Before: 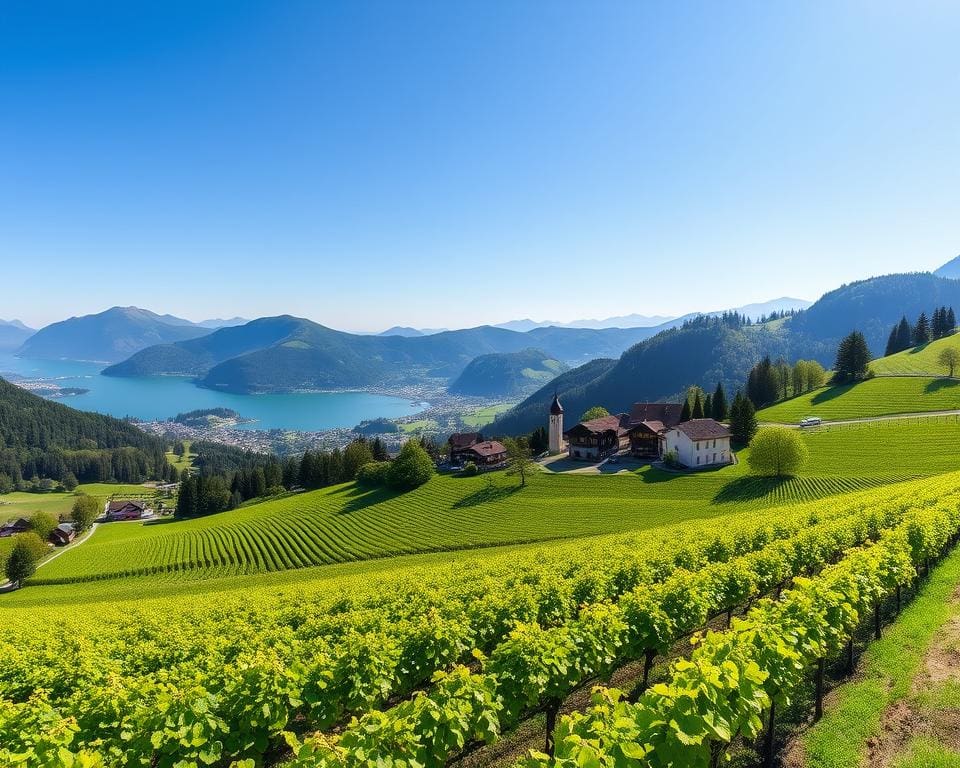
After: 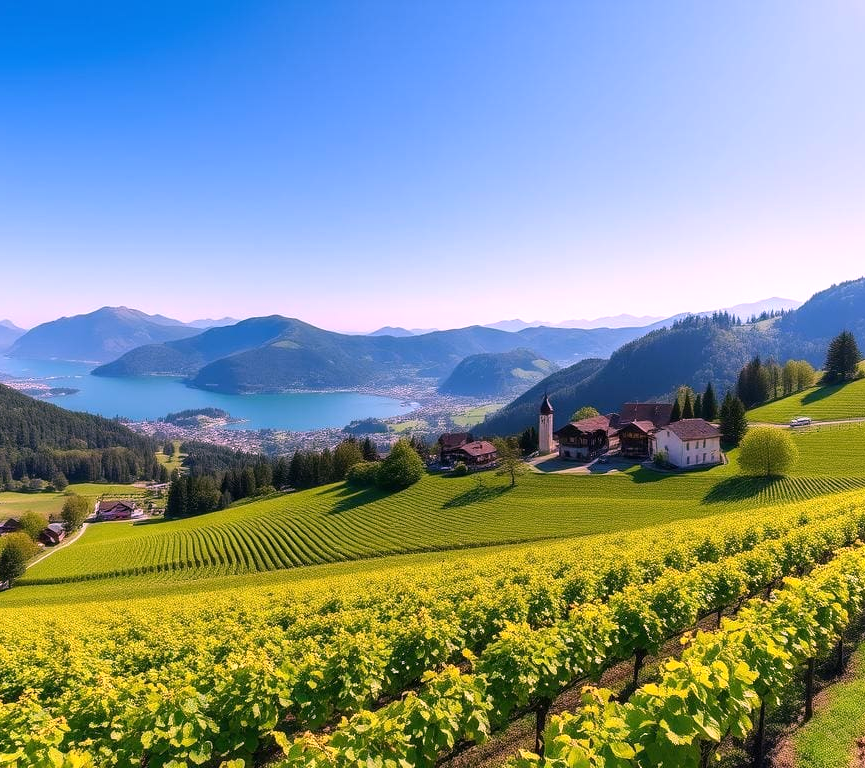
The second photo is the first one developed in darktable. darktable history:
crop and rotate: left 1.088%, right 8.807%
white balance: red 1.188, blue 1.11
